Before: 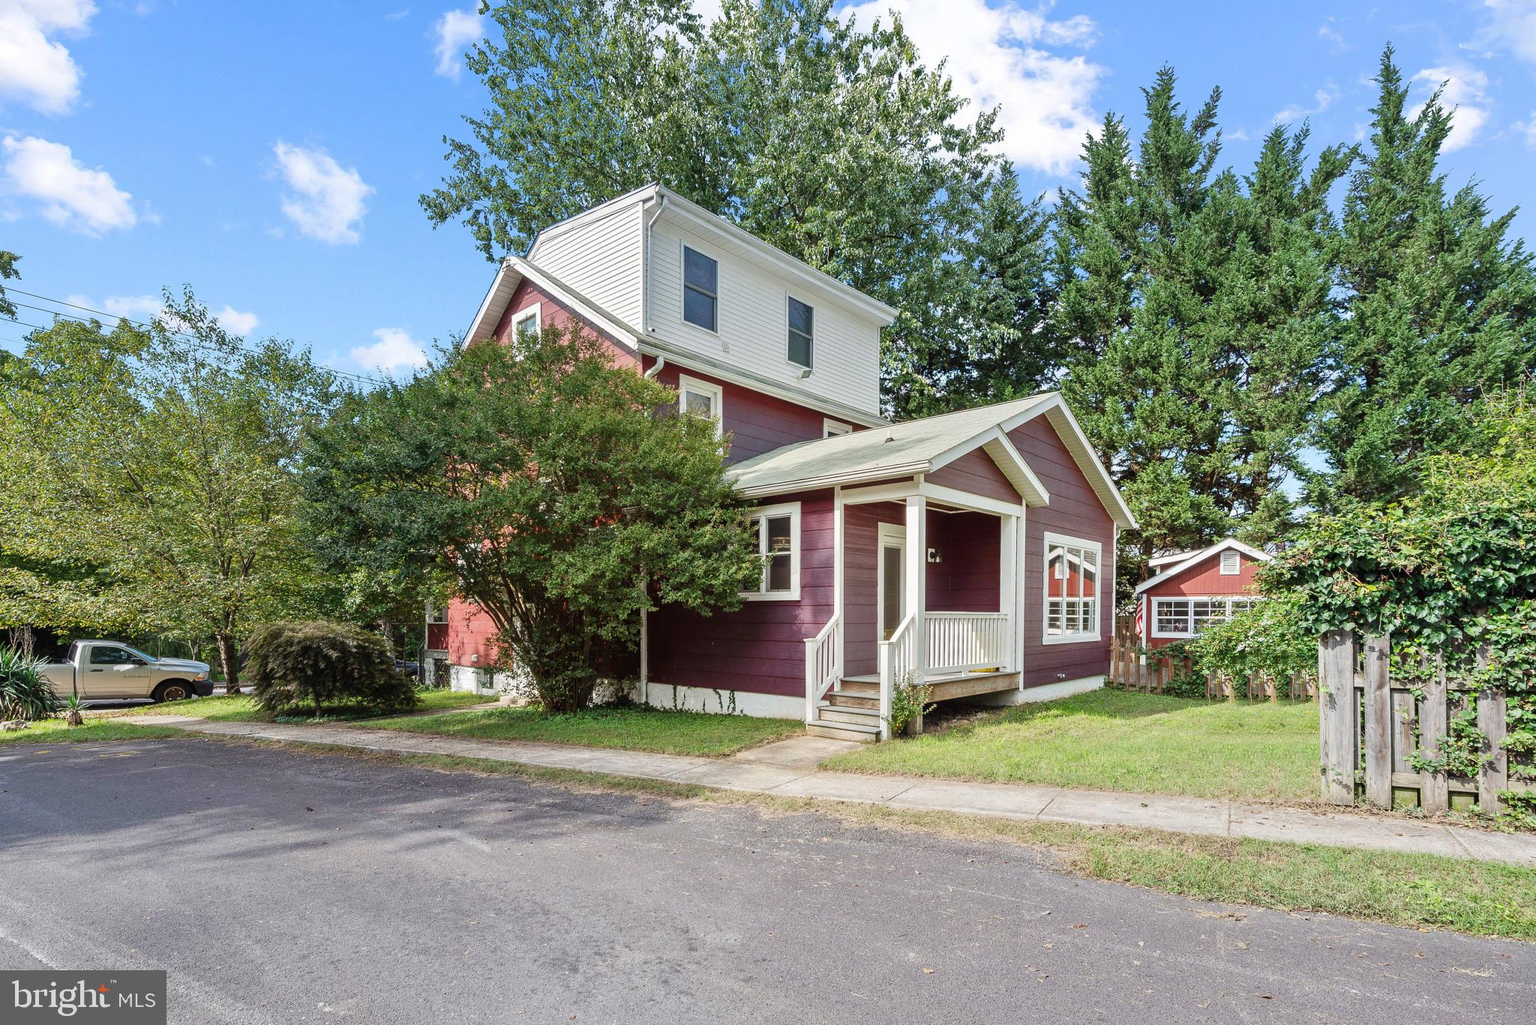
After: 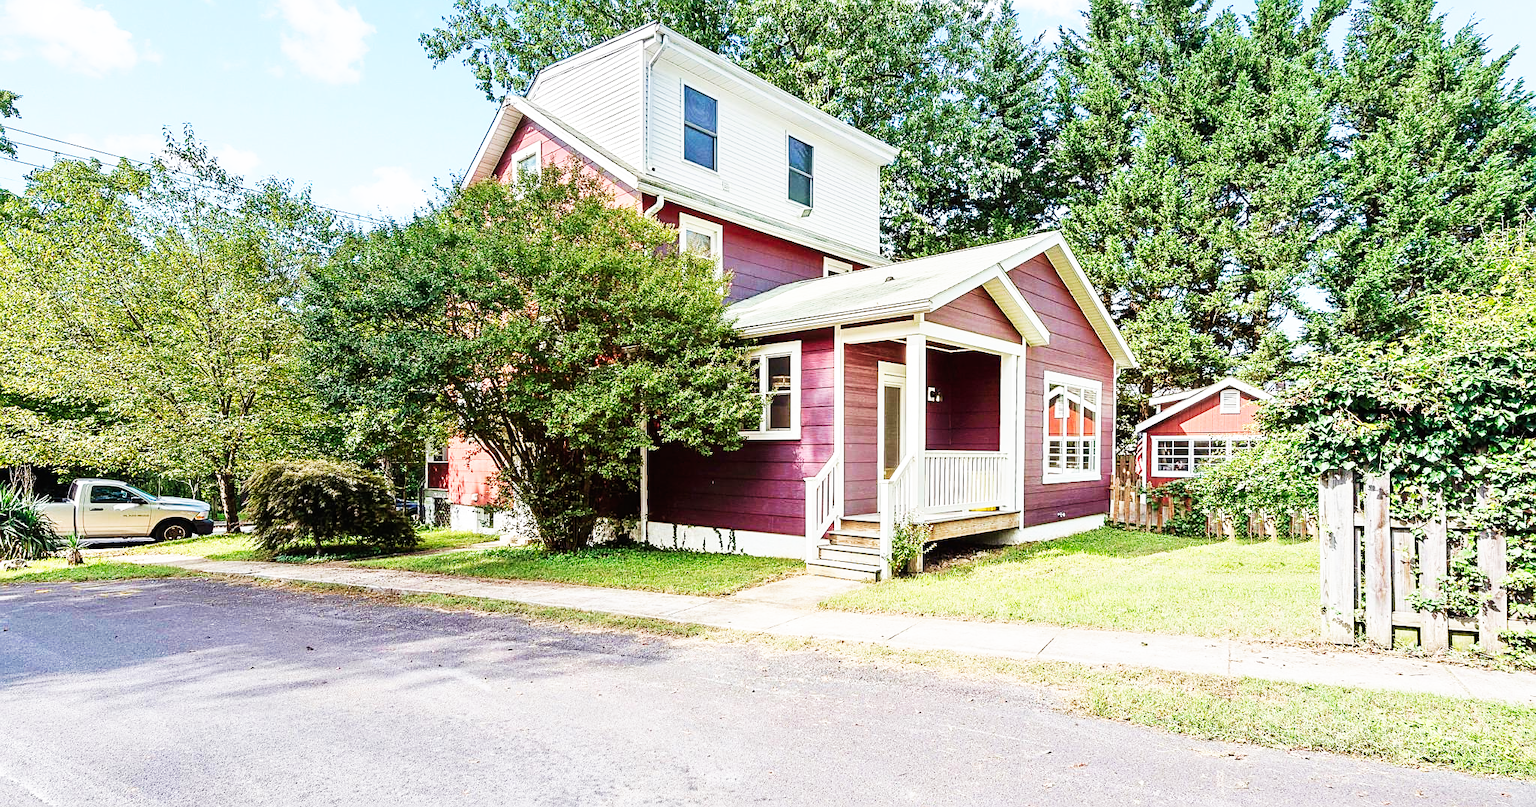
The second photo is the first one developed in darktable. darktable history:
sharpen: on, module defaults
velvia: on, module defaults
base curve: curves: ch0 [(0, 0) (0.007, 0.004) (0.027, 0.03) (0.046, 0.07) (0.207, 0.54) (0.442, 0.872) (0.673, 0.972) (1, 1)], preserve colors none
crop and rotate: top 15.774%, bottom 5.506%
